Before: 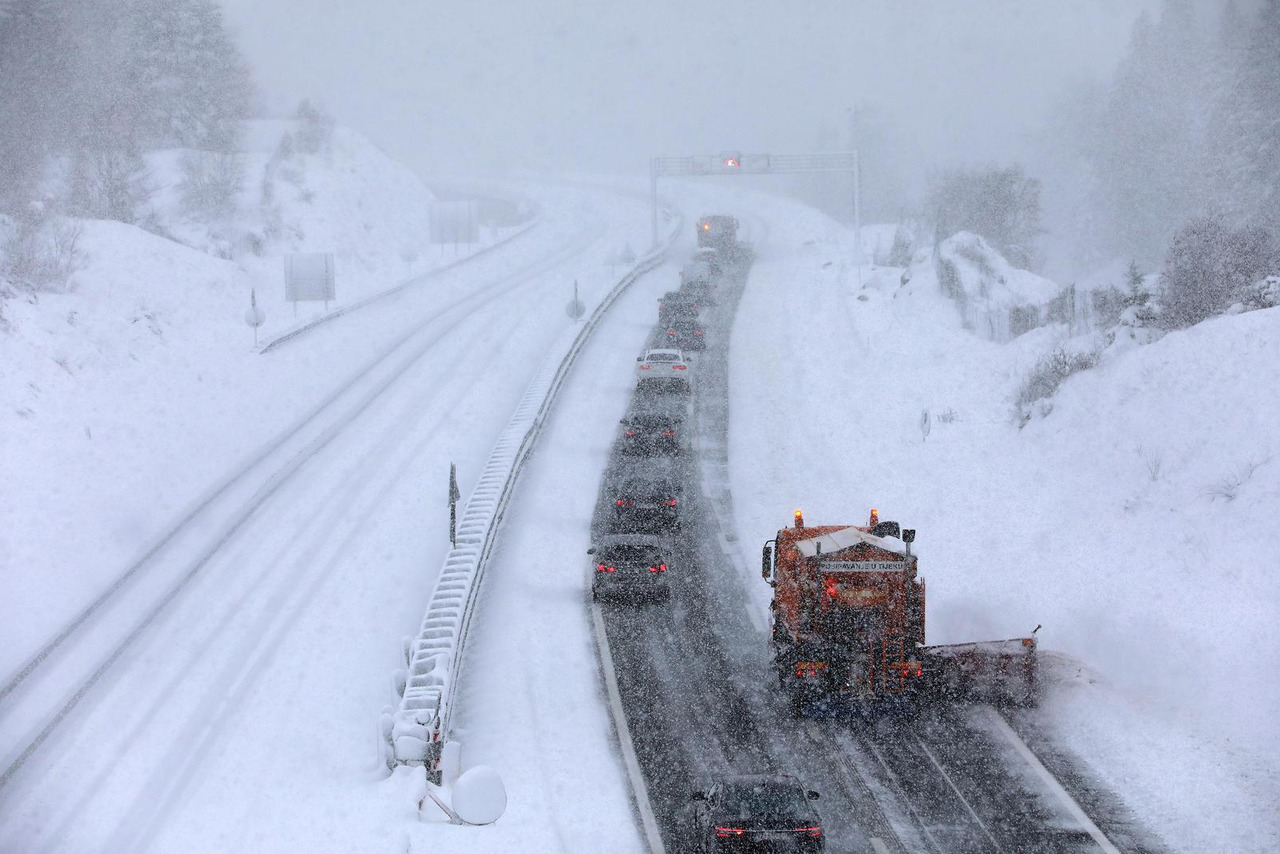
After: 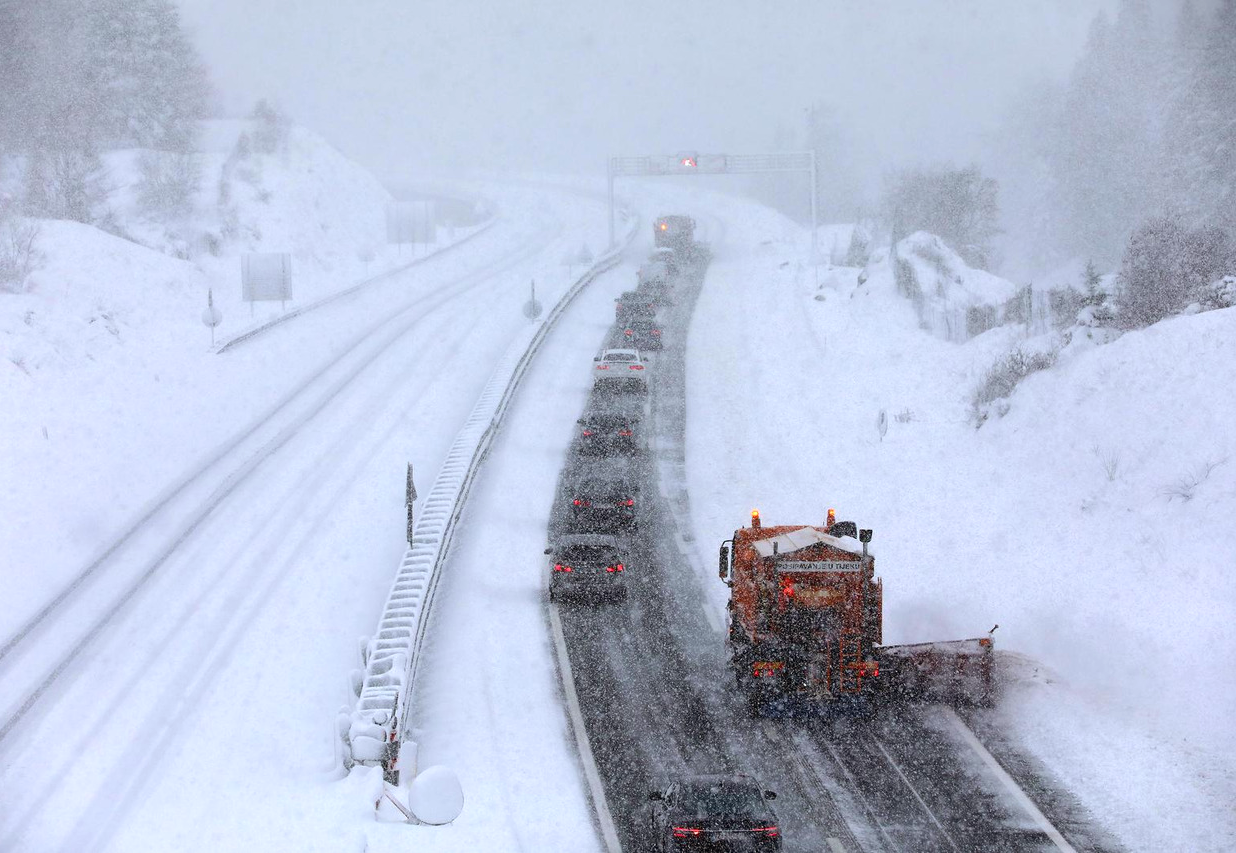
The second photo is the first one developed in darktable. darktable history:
crop and rotate: left 3.38%
color balance rgb: power › chroma 0.668%, power › hue 60°, highlights gain › luminance 14.93%, perceptual saturation grading › global saturation 1.522%, perceptual saturation grading › highlights -2.919%, perceptual saturation grading › mid-tones 4.449%, perceptual saturation grading › shadows 9.058%, global vibrance 19.703%
tone equalizer: -7 EV 0.111 EV
